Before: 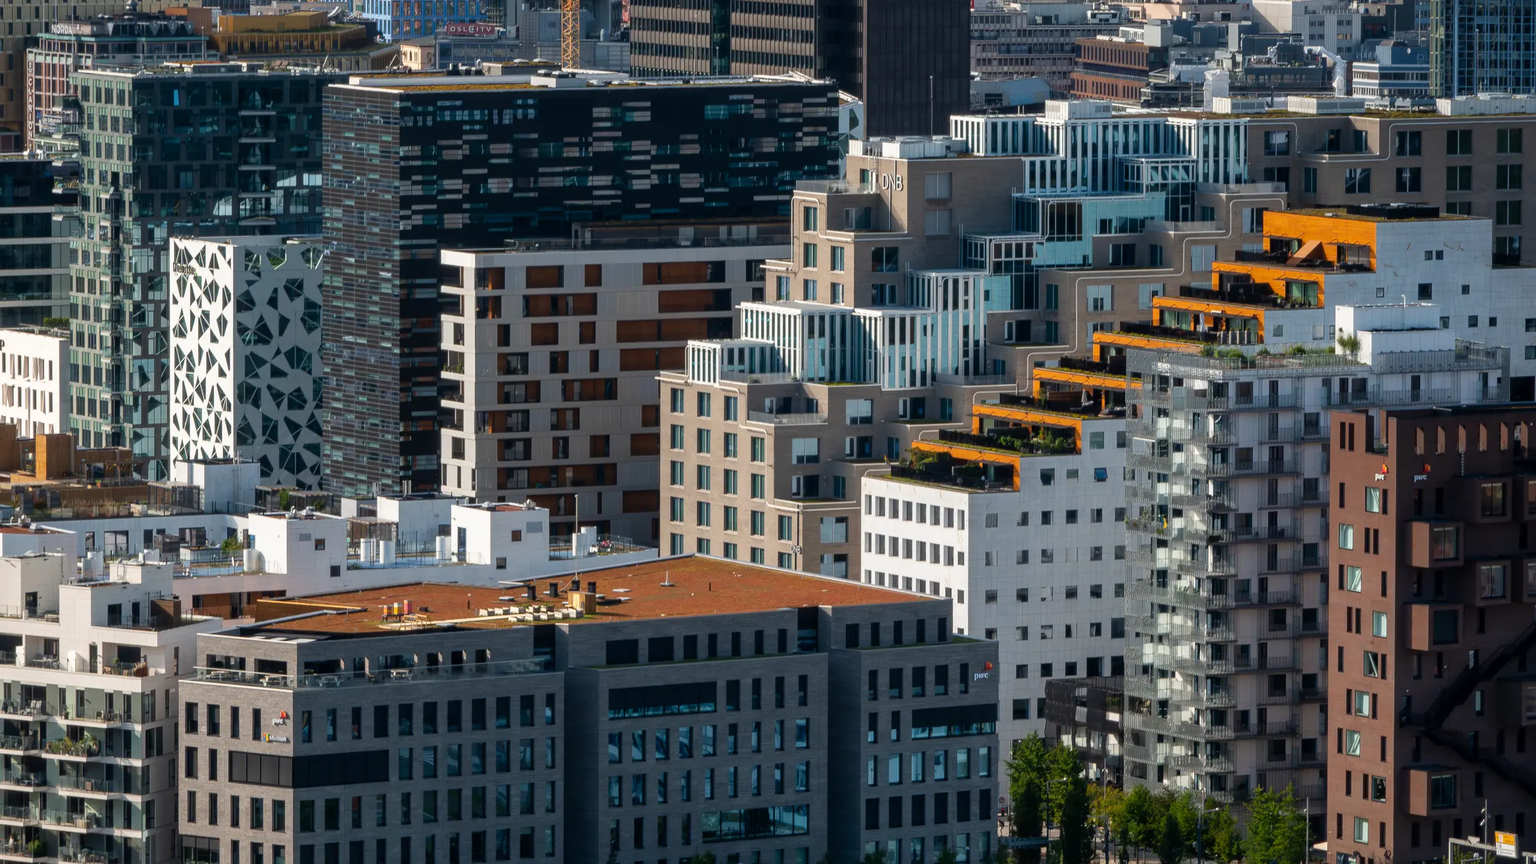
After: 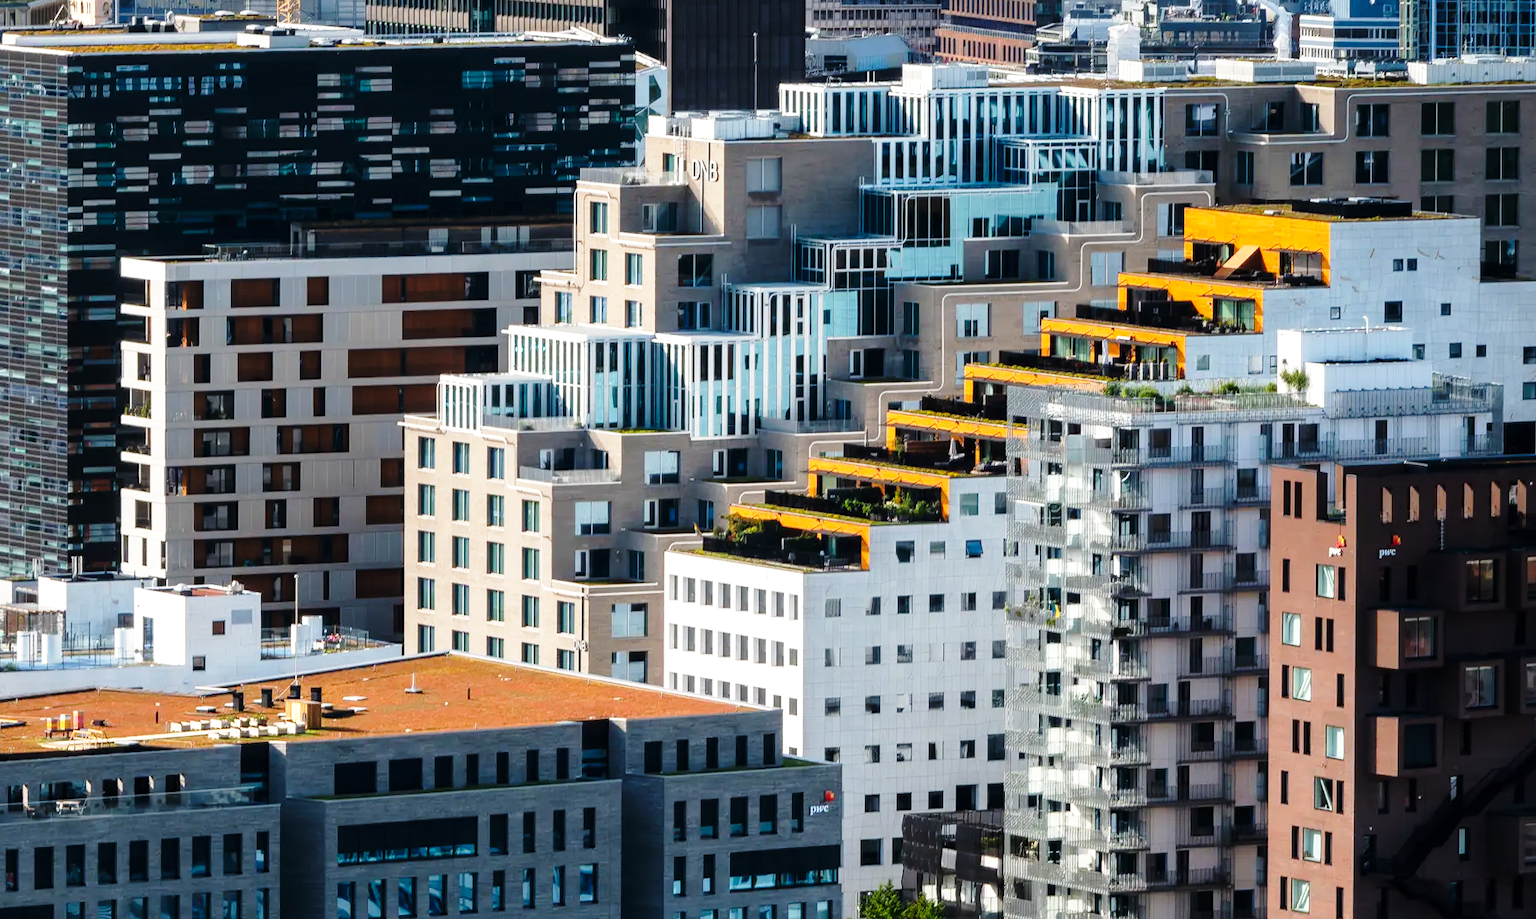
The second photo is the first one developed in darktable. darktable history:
tone equalizer: -8 EV -0.408 EV, -7 EV -0.404 EV, -6 EV -0.372 EV, -5 EV -0.204 EV, -3 EV 0.238 EV, -2 EV 0.336 EV, -1 EV 0.406 EV, +0 EV 0.44 EV
crop: left 22.639%, top 5.875%, bottom 11.858%
base curve: curves: ch0 [(0, 0) (0.028, 0.03) (0.121, 0.232) (0.46, 0.748) (0.859, 0.968) (1, 1)], preserve colors none
